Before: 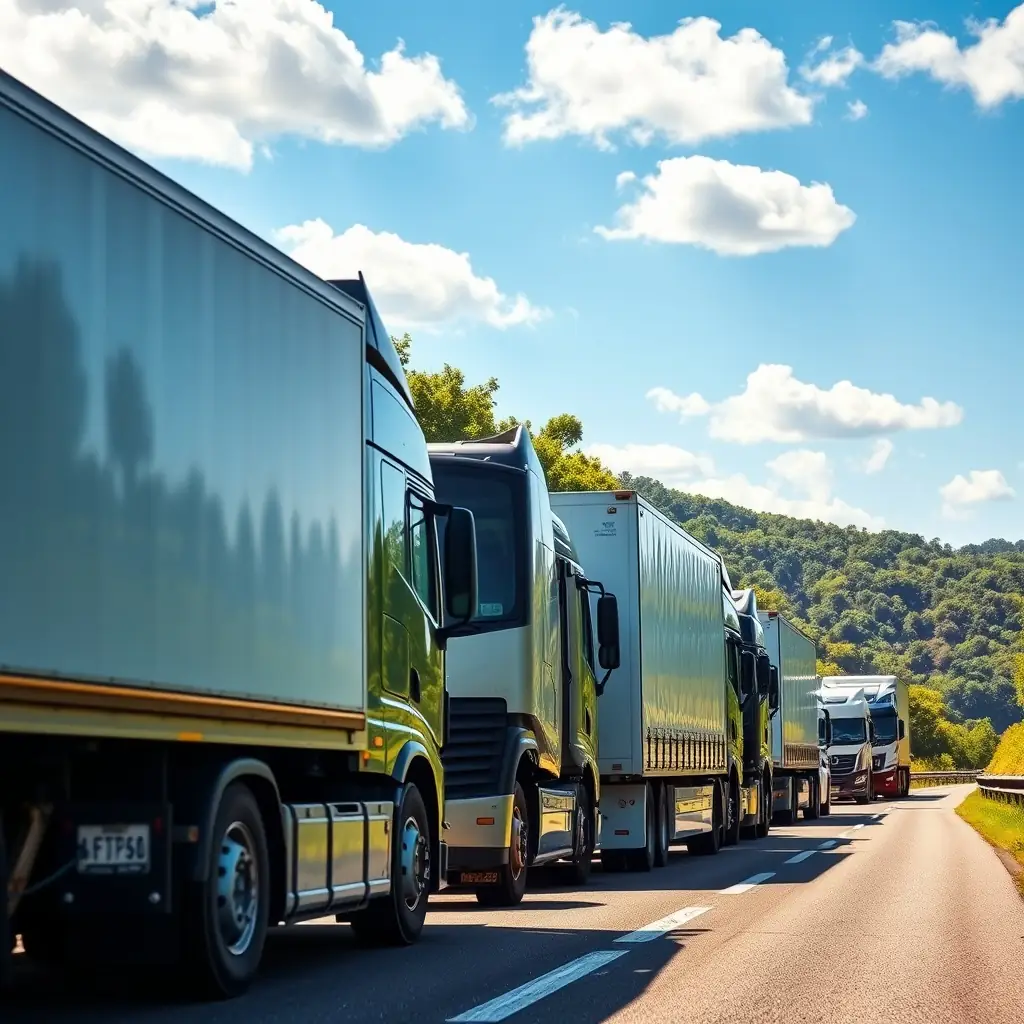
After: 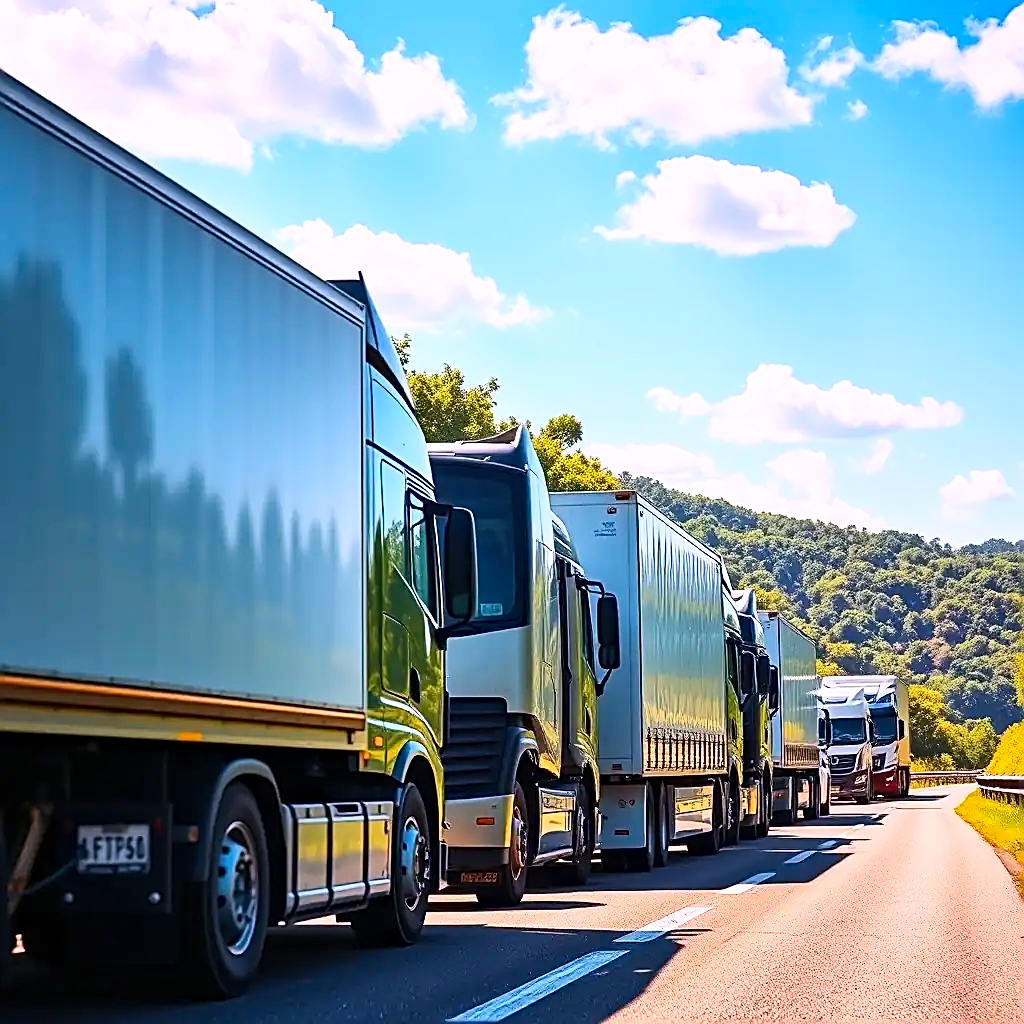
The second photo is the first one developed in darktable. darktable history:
sharpen: amount 0.901
white balance: red 1.066, blue 1.119
haze removal: compatibility mode true, adaptive false
contrast brightness saturation: contrast 0.2, brightness 0.16, saturation 0.22
